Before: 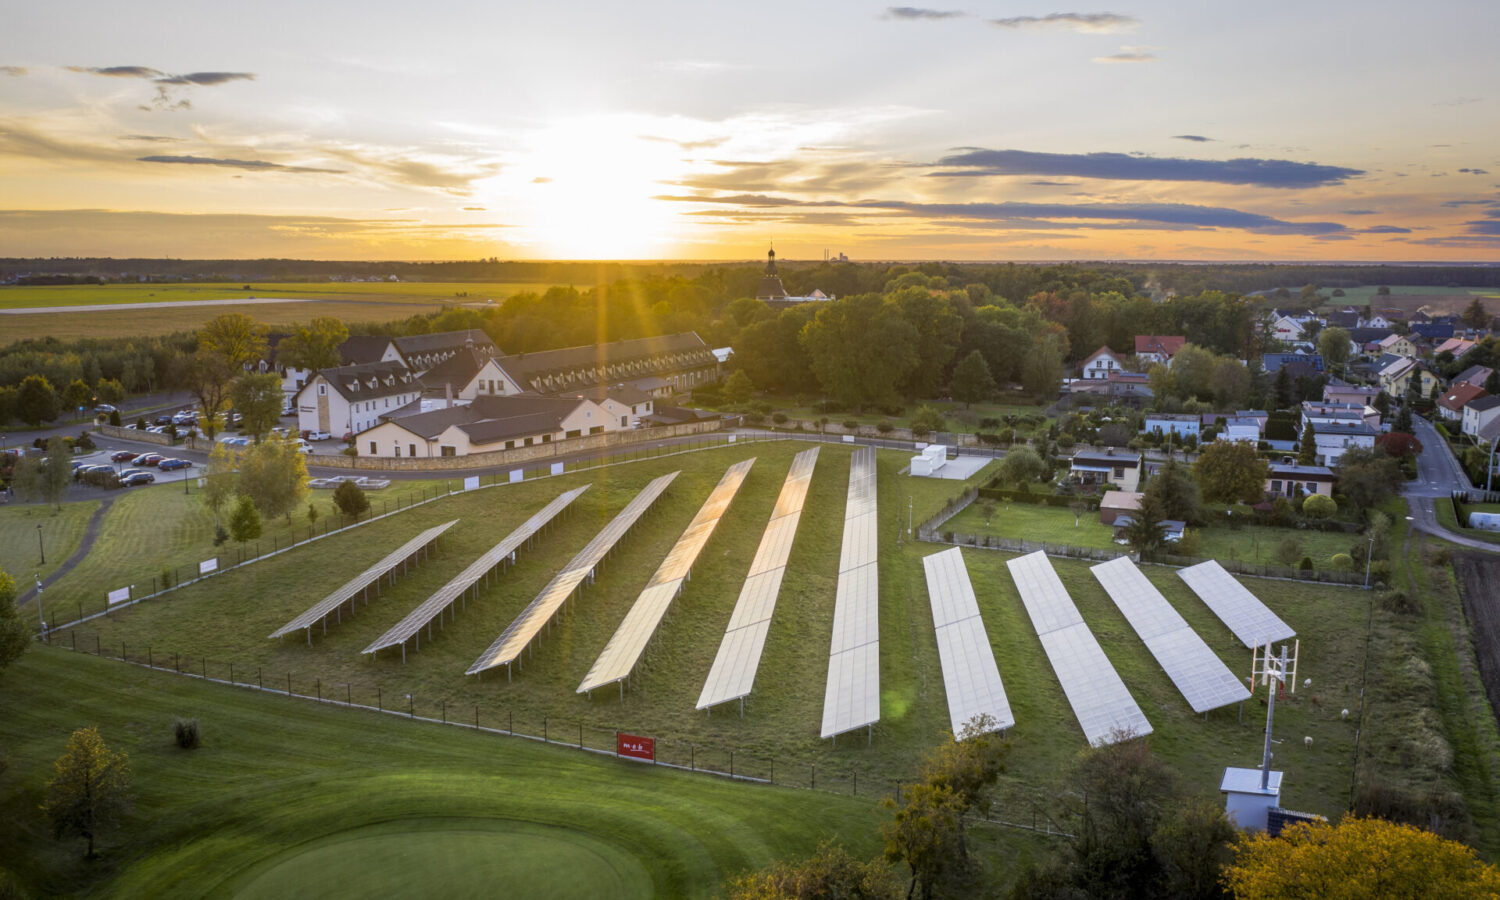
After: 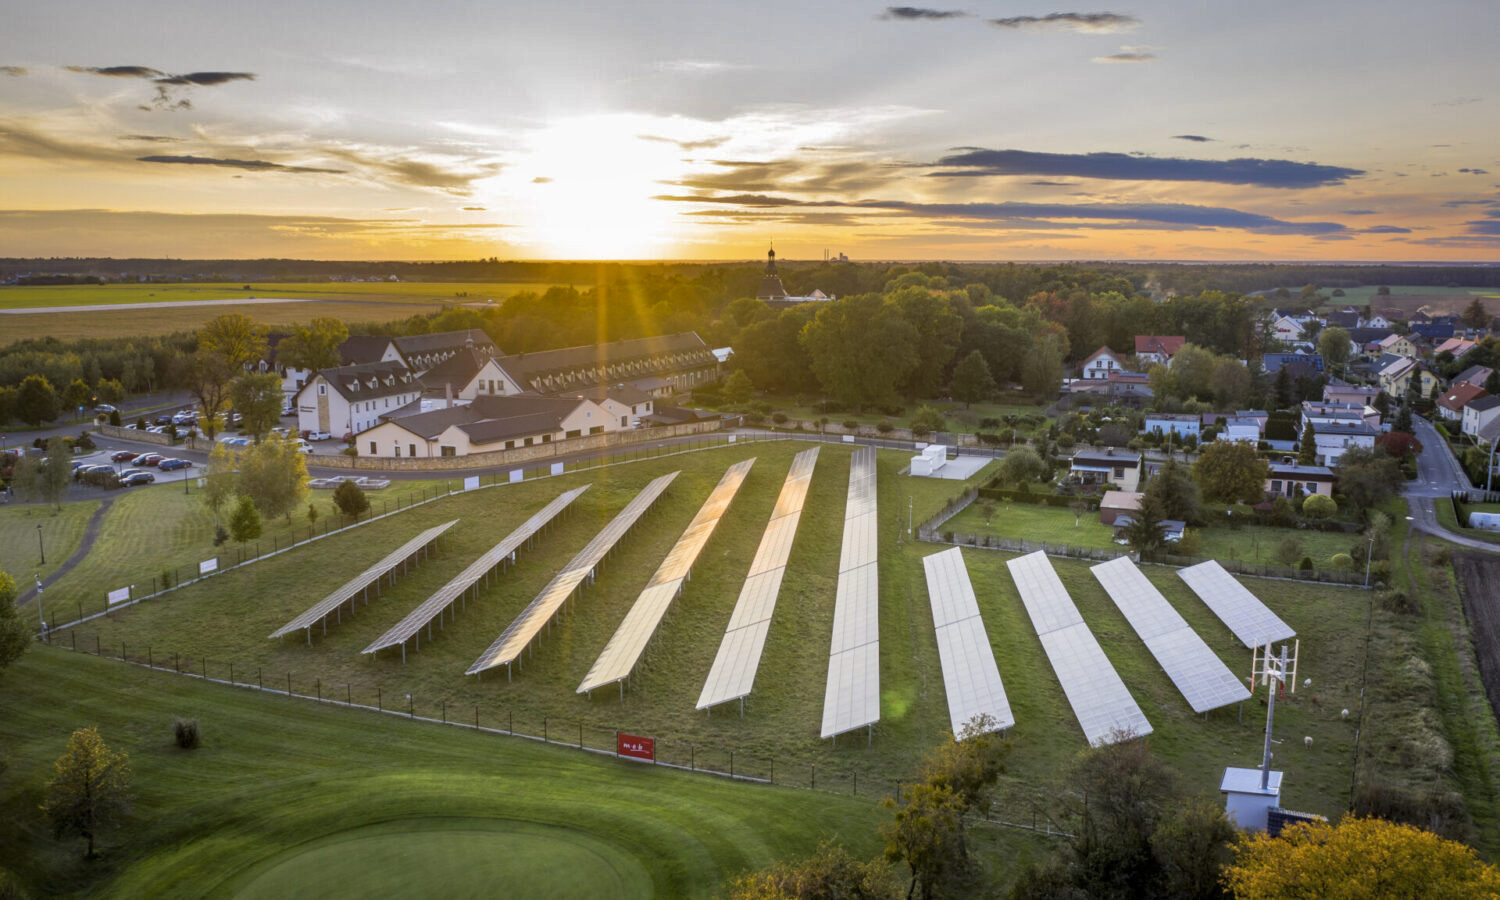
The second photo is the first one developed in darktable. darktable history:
shadows and highlights: shadows 30.69, highlights -62.43, soften with gaussian
